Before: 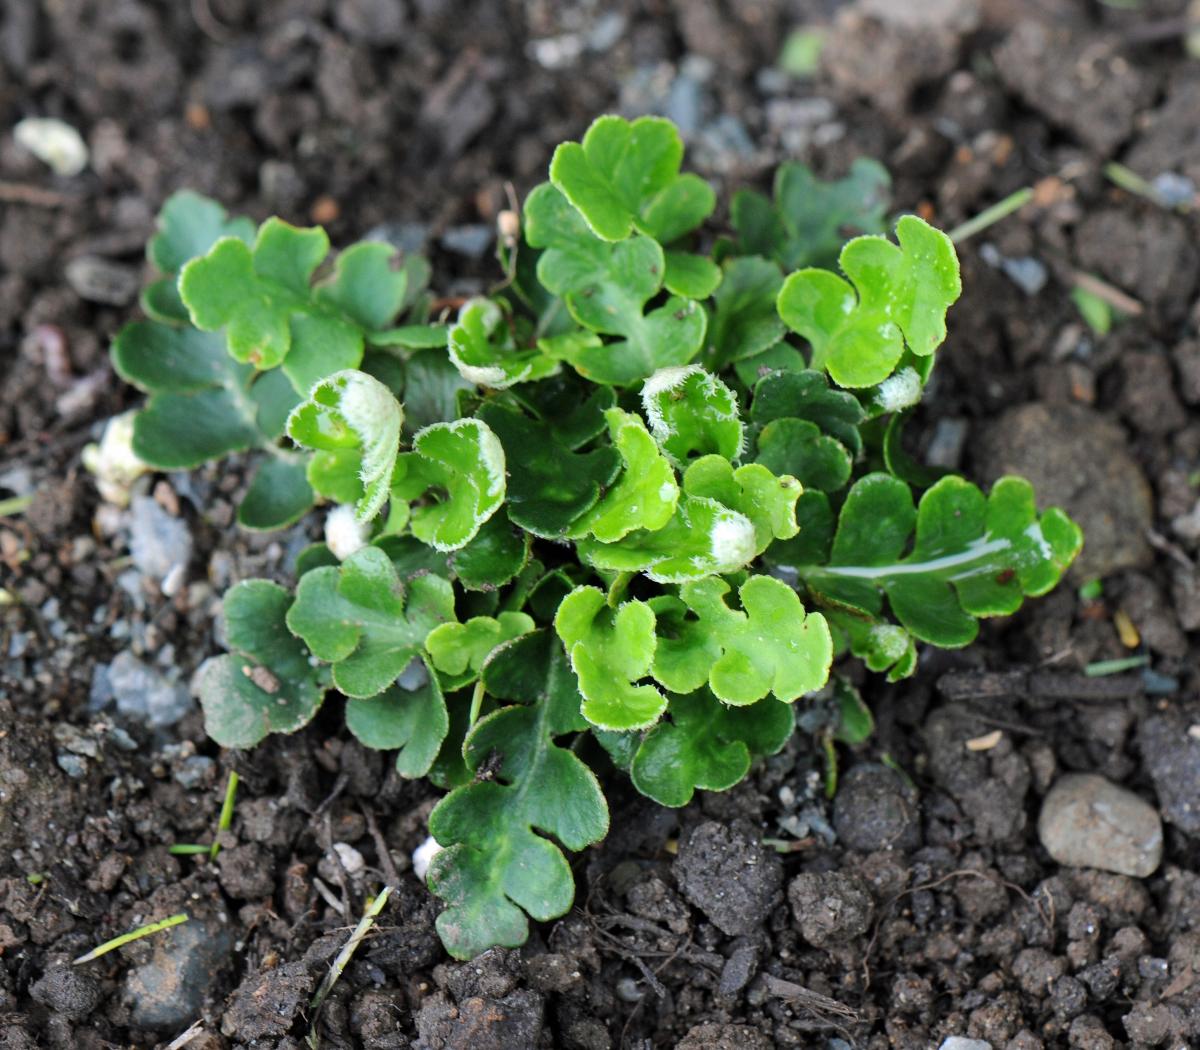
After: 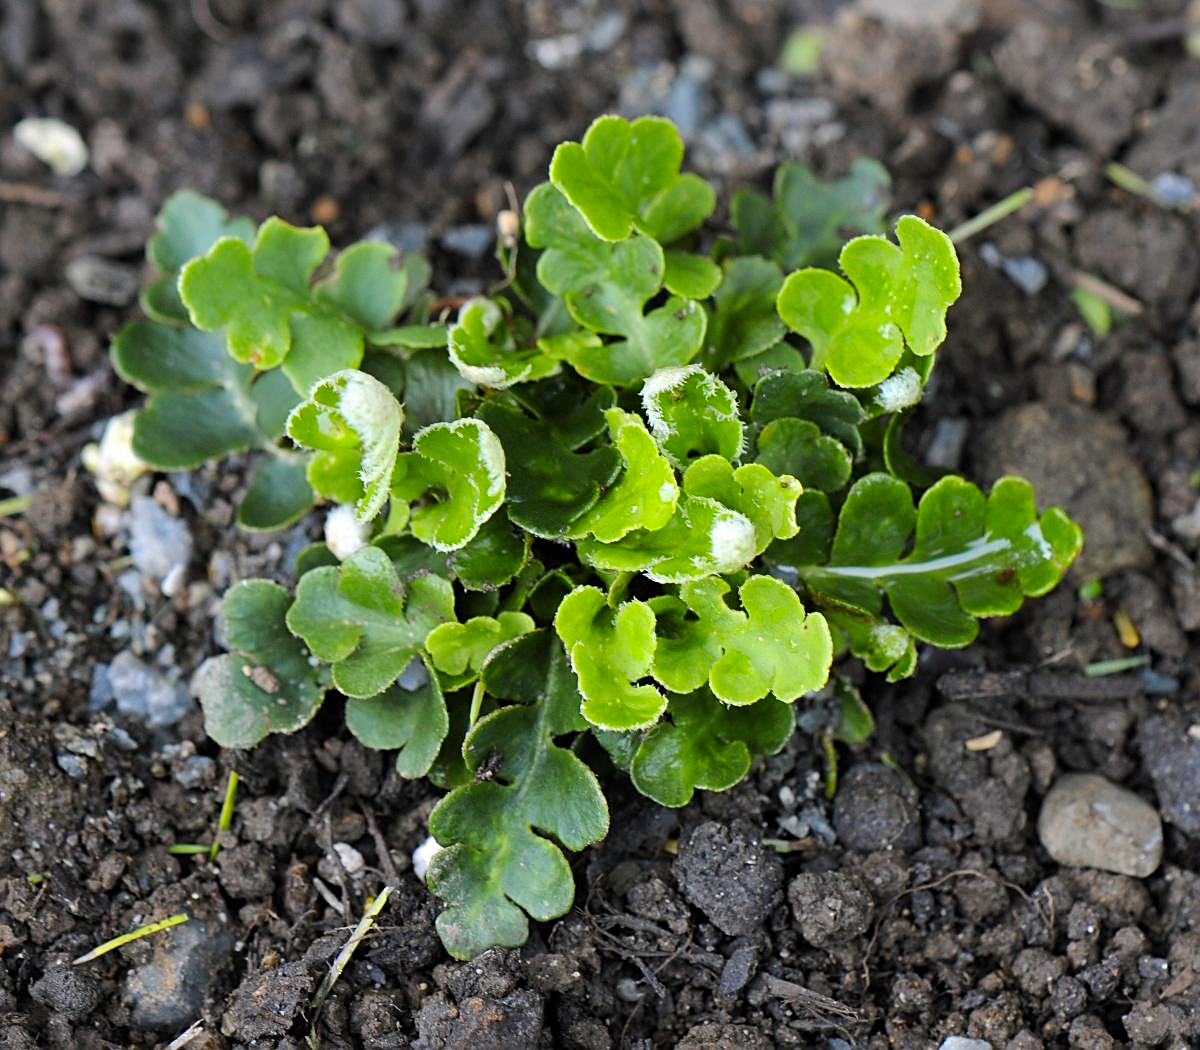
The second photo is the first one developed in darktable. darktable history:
sharpen: on, module defaults
exposure: compensate highlight preservation false
color contrast: green-magenta contrast 0.85, blue-yellow contrast 1.25, unbound 0
